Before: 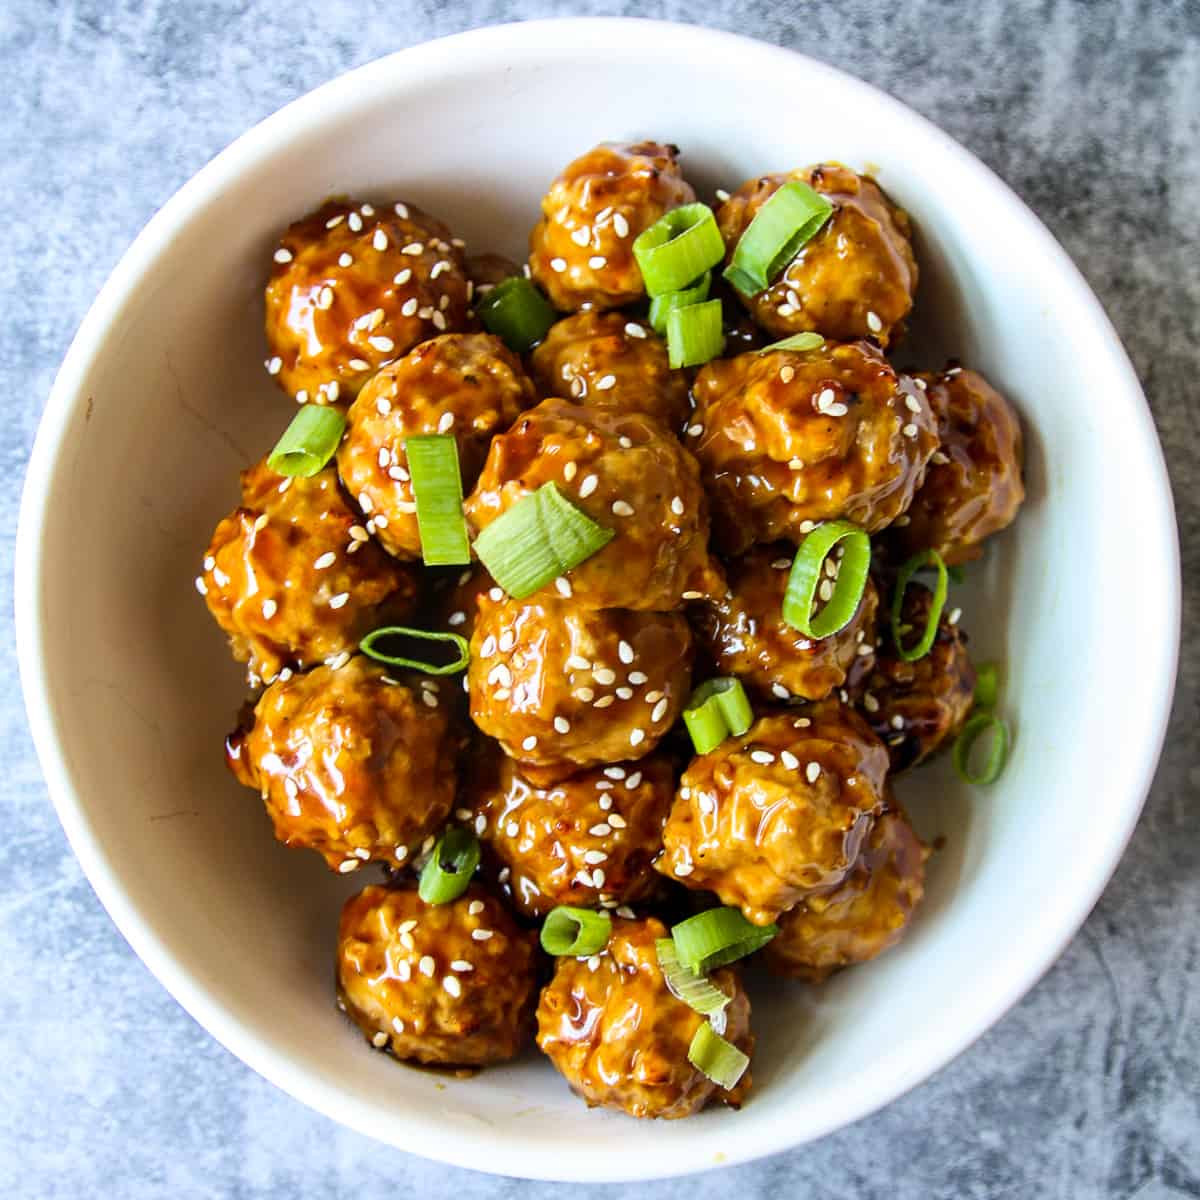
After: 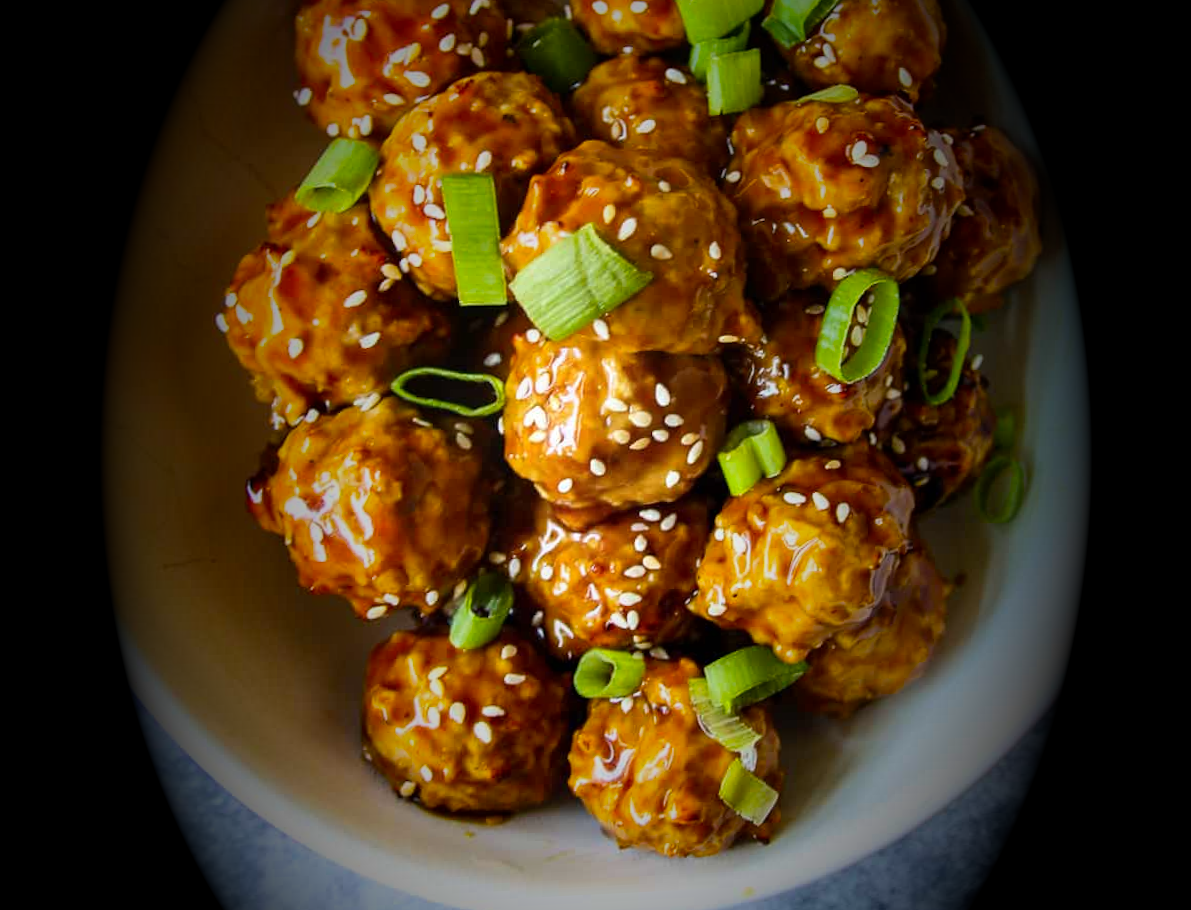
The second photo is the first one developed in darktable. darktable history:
vignetting: fall-off start 15.9%, fall-off radius 100%, brightness -1, saturation 0.5, width/height ratio 0.719
rotate and perspective: rotation 0.679°, lens shift (horizontal) 0.136, crop left 0.009, crop right 0.991, crop top 0.078, crop bottom 0.95
crop and rotate: top 18.507%
